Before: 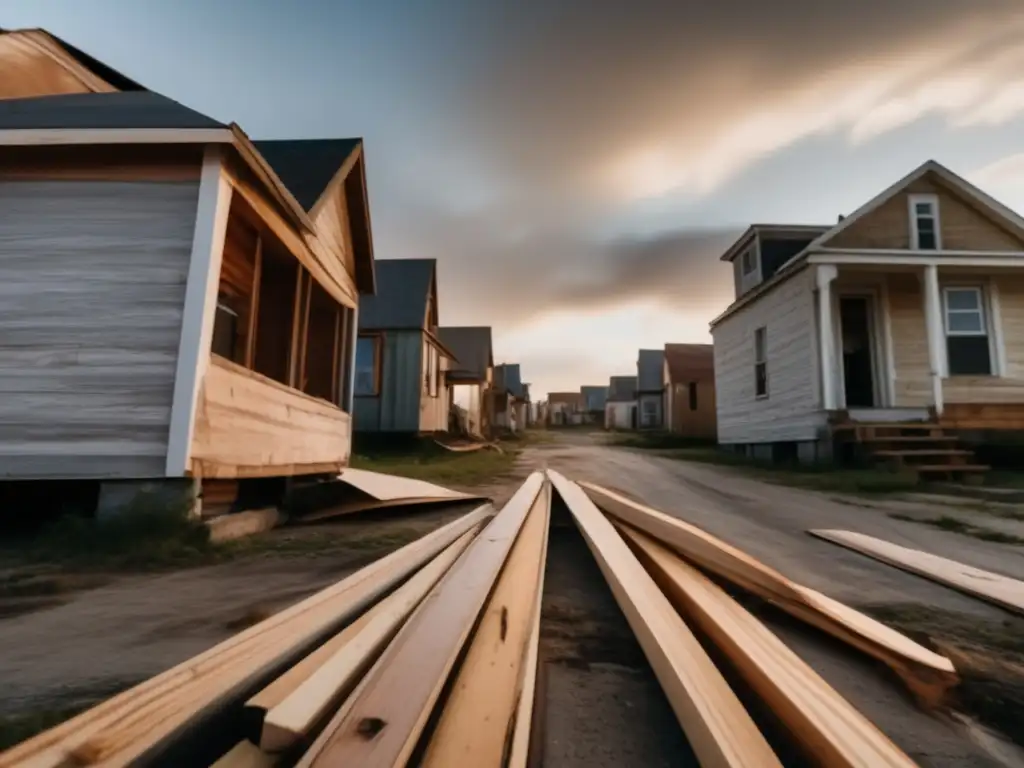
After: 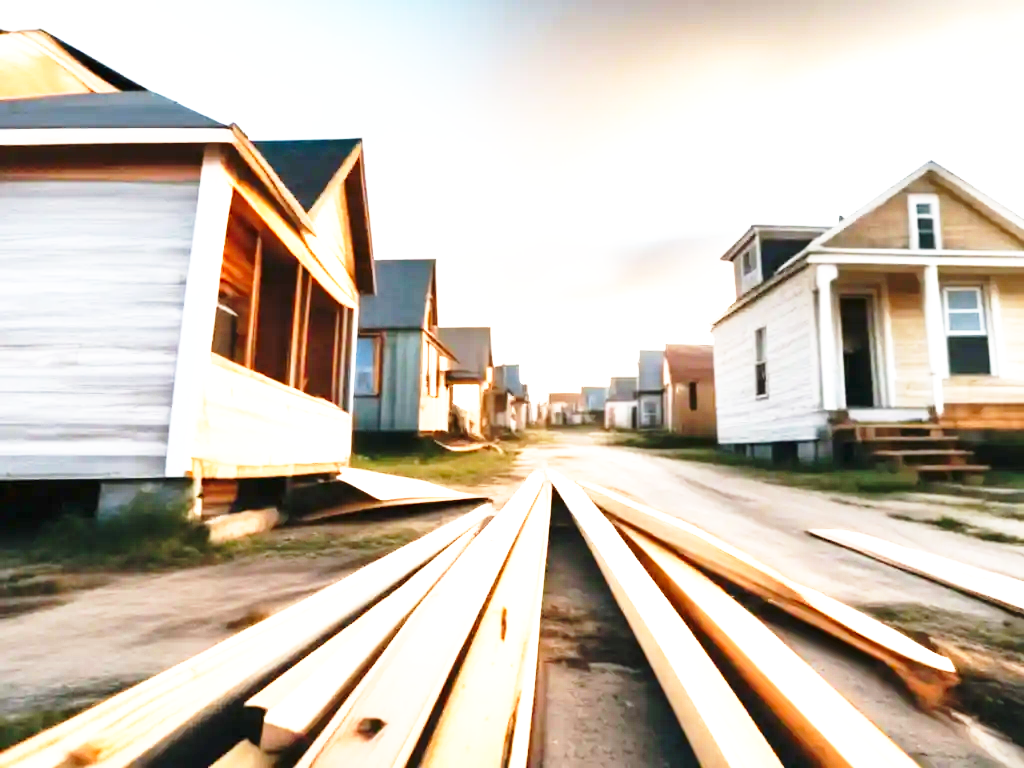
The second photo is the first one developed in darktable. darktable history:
tone equalizer: mask exposure compensation -0.497 EV
exposure: black level correction 0, exposure 1.743 EV, compensate highlight preservation false
base curve: curves: ch0 [(0, 0) (0.026, 0.03) (0.109, 0.232) (0.351, 0.748) (0.669, 0.968) (1, 1)], preserve colors none
